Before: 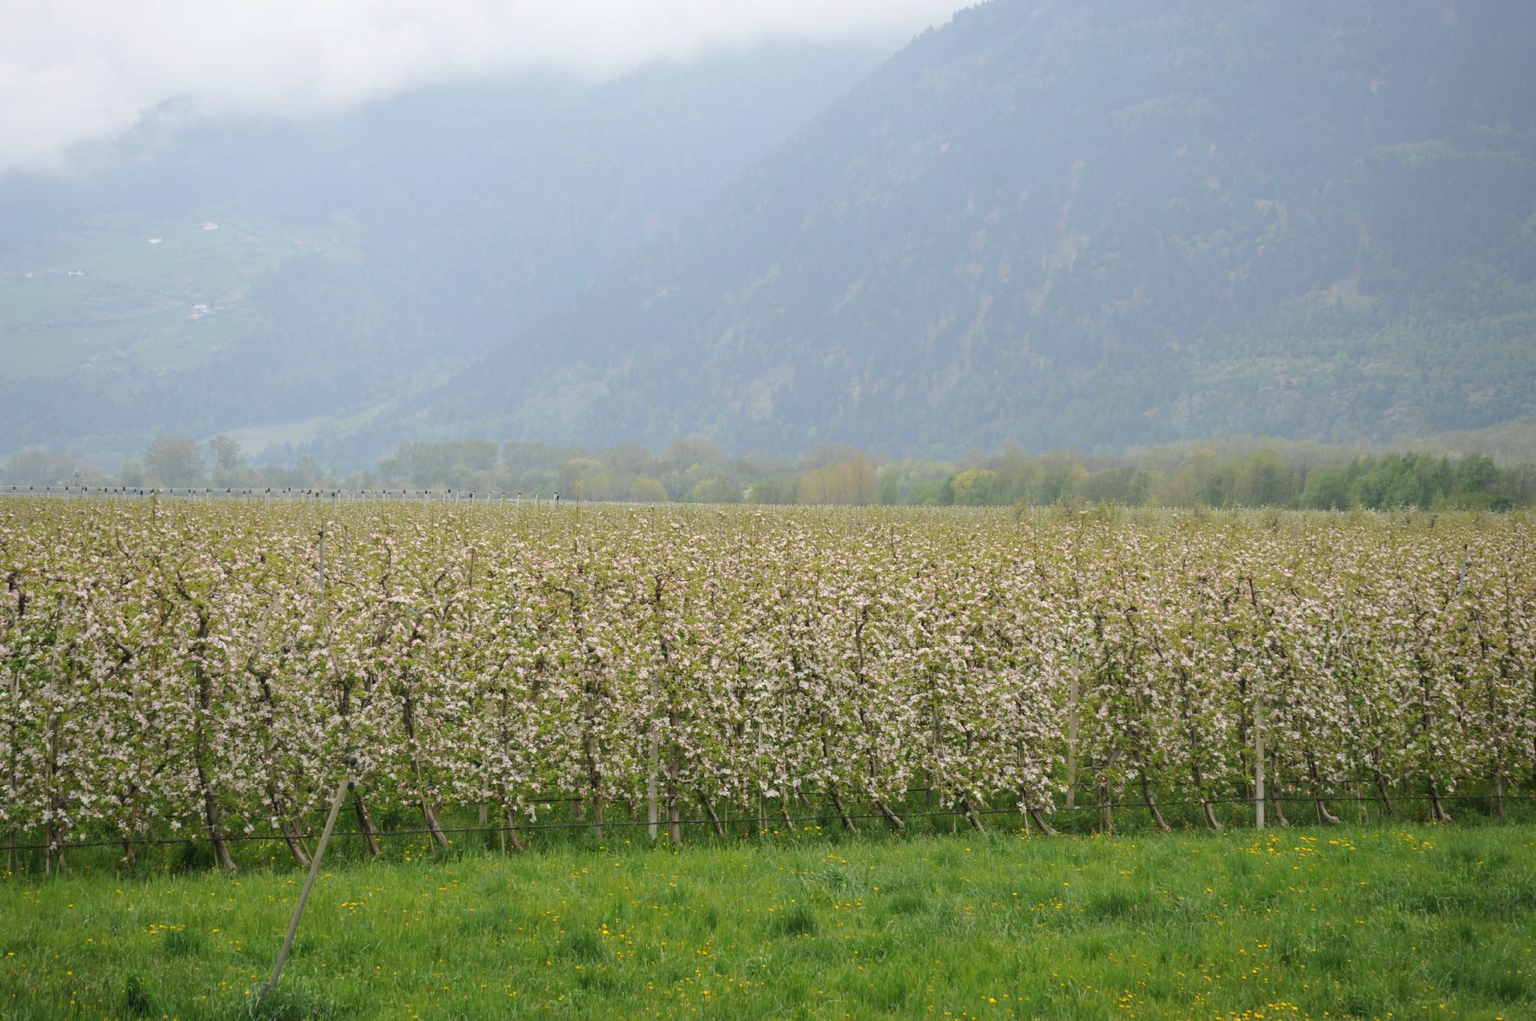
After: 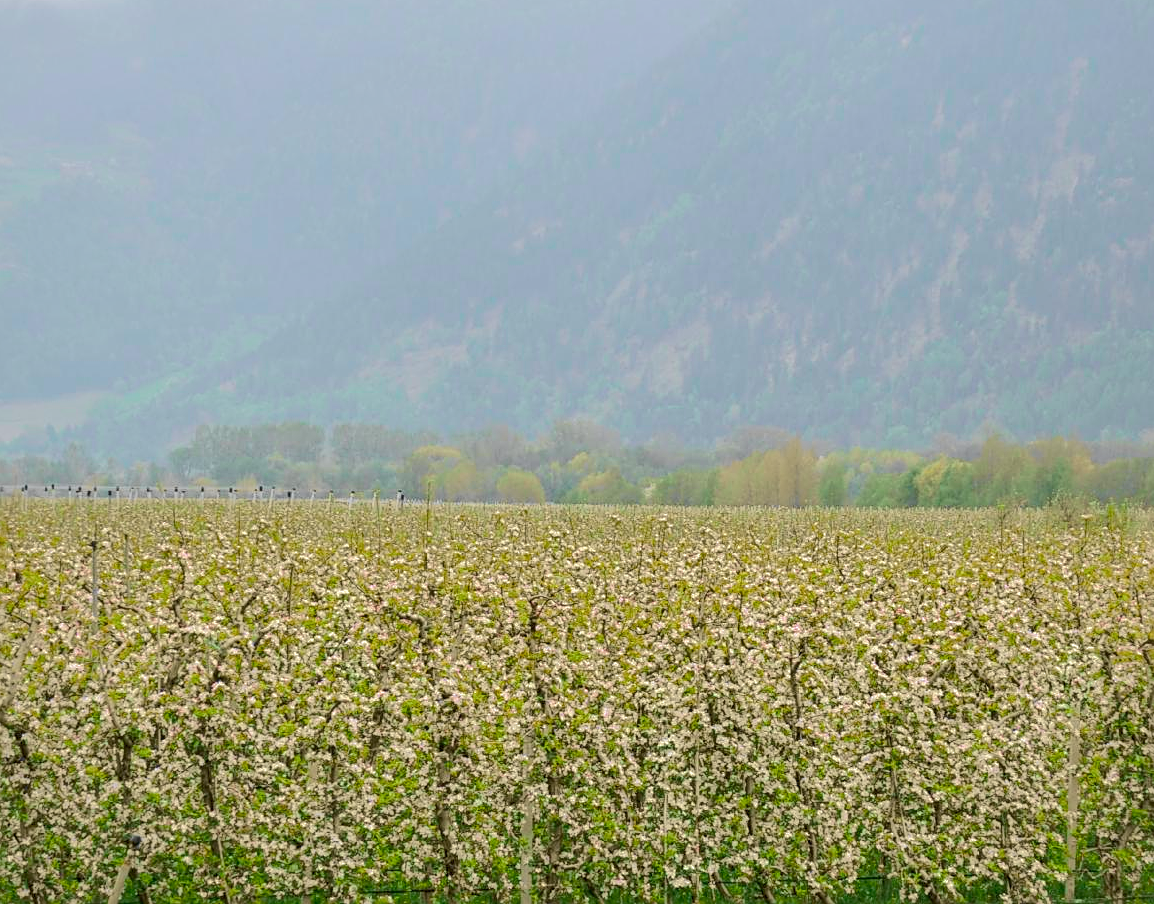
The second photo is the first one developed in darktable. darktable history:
color balance rgb: linear chroma grading › global chroma 0.321%, perceptual saturation grading › global saturation 30.823%
local contrast: highlights 24%, detail 130%
sharpen: on, module defaults
tone curve: curves: ch0 [(0, 0.023) (0.037, 0.04) (0.131, 0.128) (0.304, 0.331) (0.504, 0.584) (0.616, 0.687) (0.704, 0.764) (0.808, 0.823) (1, 1)]; ch1 [(0, 0) (0.301, 0.3) (0.477, 0.472) (0.493, 0.497) (0.508, 0.501) (0.544, 0.541) (0.563, 0.565) (0.626, 0.66) (0.721, 0.776) (1, 1)]; ch2 [(0, 0) (0.249, 0.216) (0.349, 0.343) (0.424, 0.442) (0.476, 0.483) (0.502, 0.5) (0.517, 0.519) (0.532, 0.553) (0.569, 0.587) (0.634, 0.628) (0.706, 0.729) (0.828, 0.742) (1, 0.9)], color space Lab, independent channels, preserve colors none
crop: left 16.219%, top 11.405%, right 26.036%, bottom 20.573%
shadows and highlights: on, module defaults
